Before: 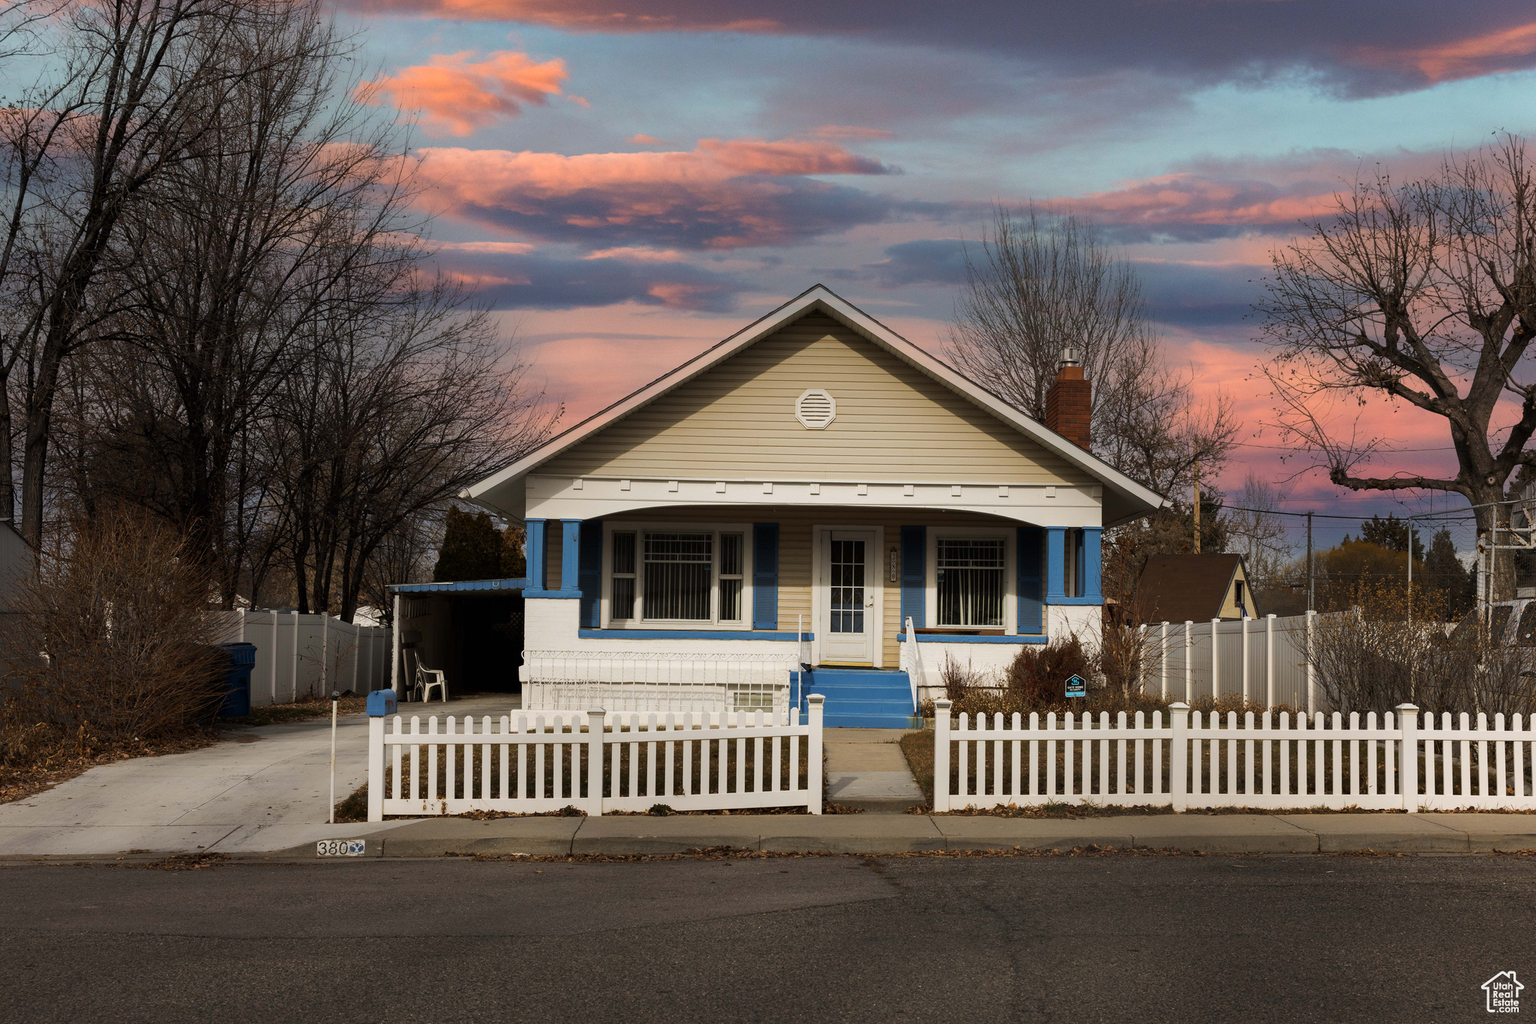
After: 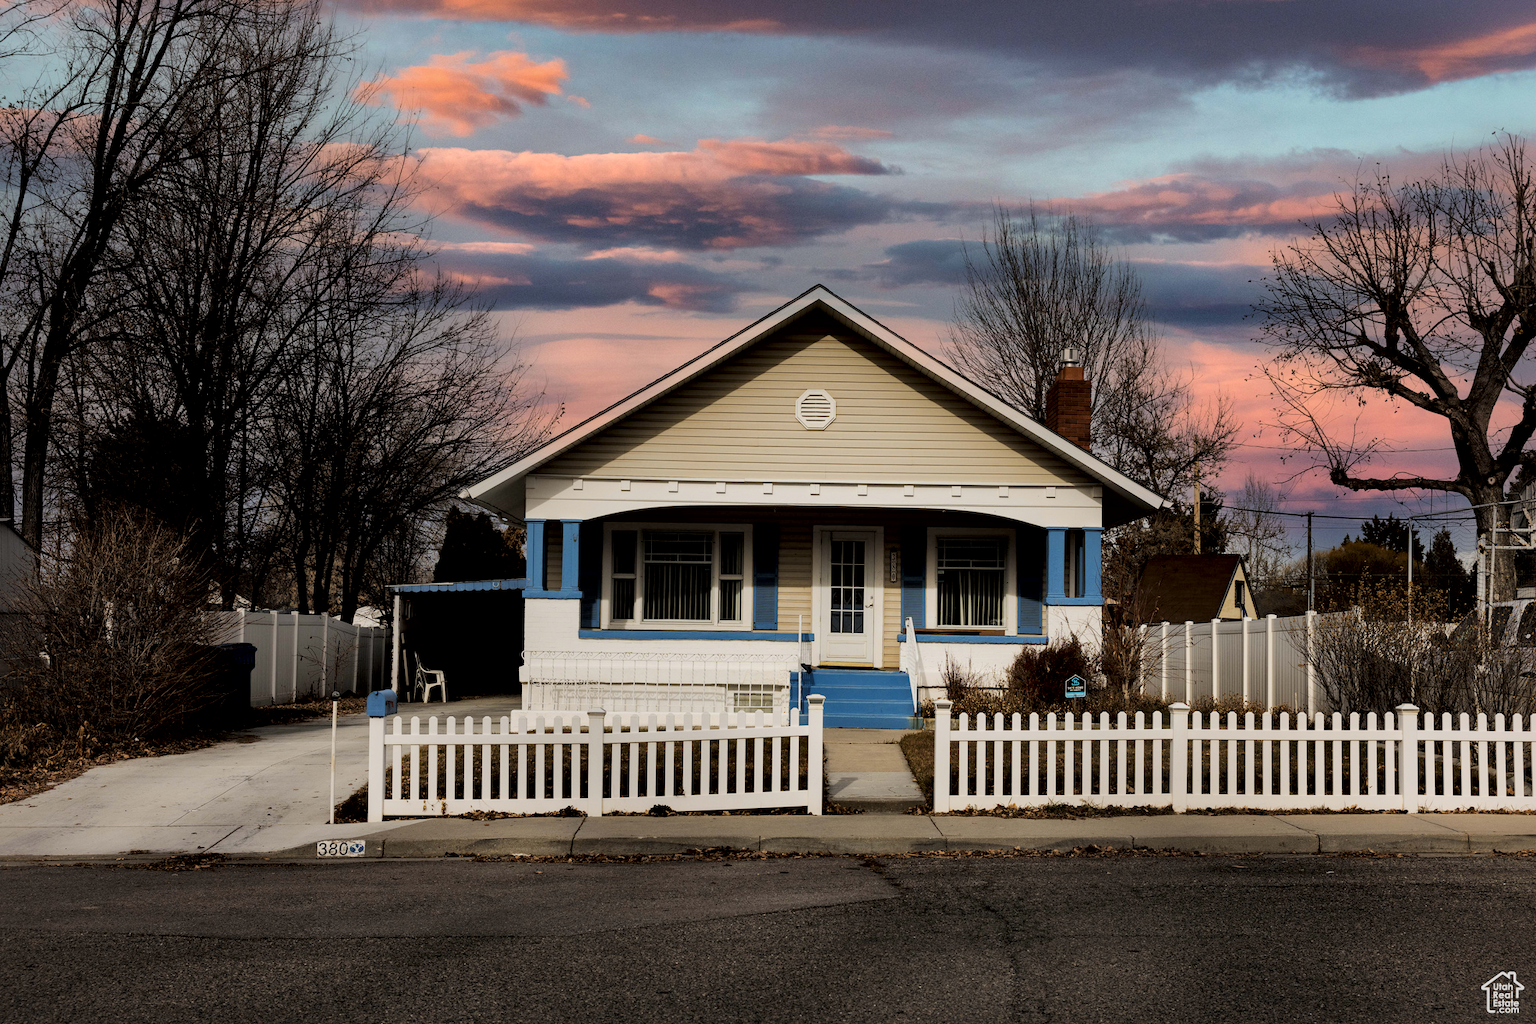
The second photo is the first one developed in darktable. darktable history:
filmic rgb: black relative exposure -7.96 EV, white relative exposure 4.08 EV, threshold 5.98 EV, hardness 4.05, latitude 51.44%, contrast 1.014, shadows ↔ highlights balance 5.23%, color science v6 (2022), enable highlight reconstruction true
local contrast: mode bilateral grid, contrast 99, coarseness 99, detail 165%, midtone range 0.2
